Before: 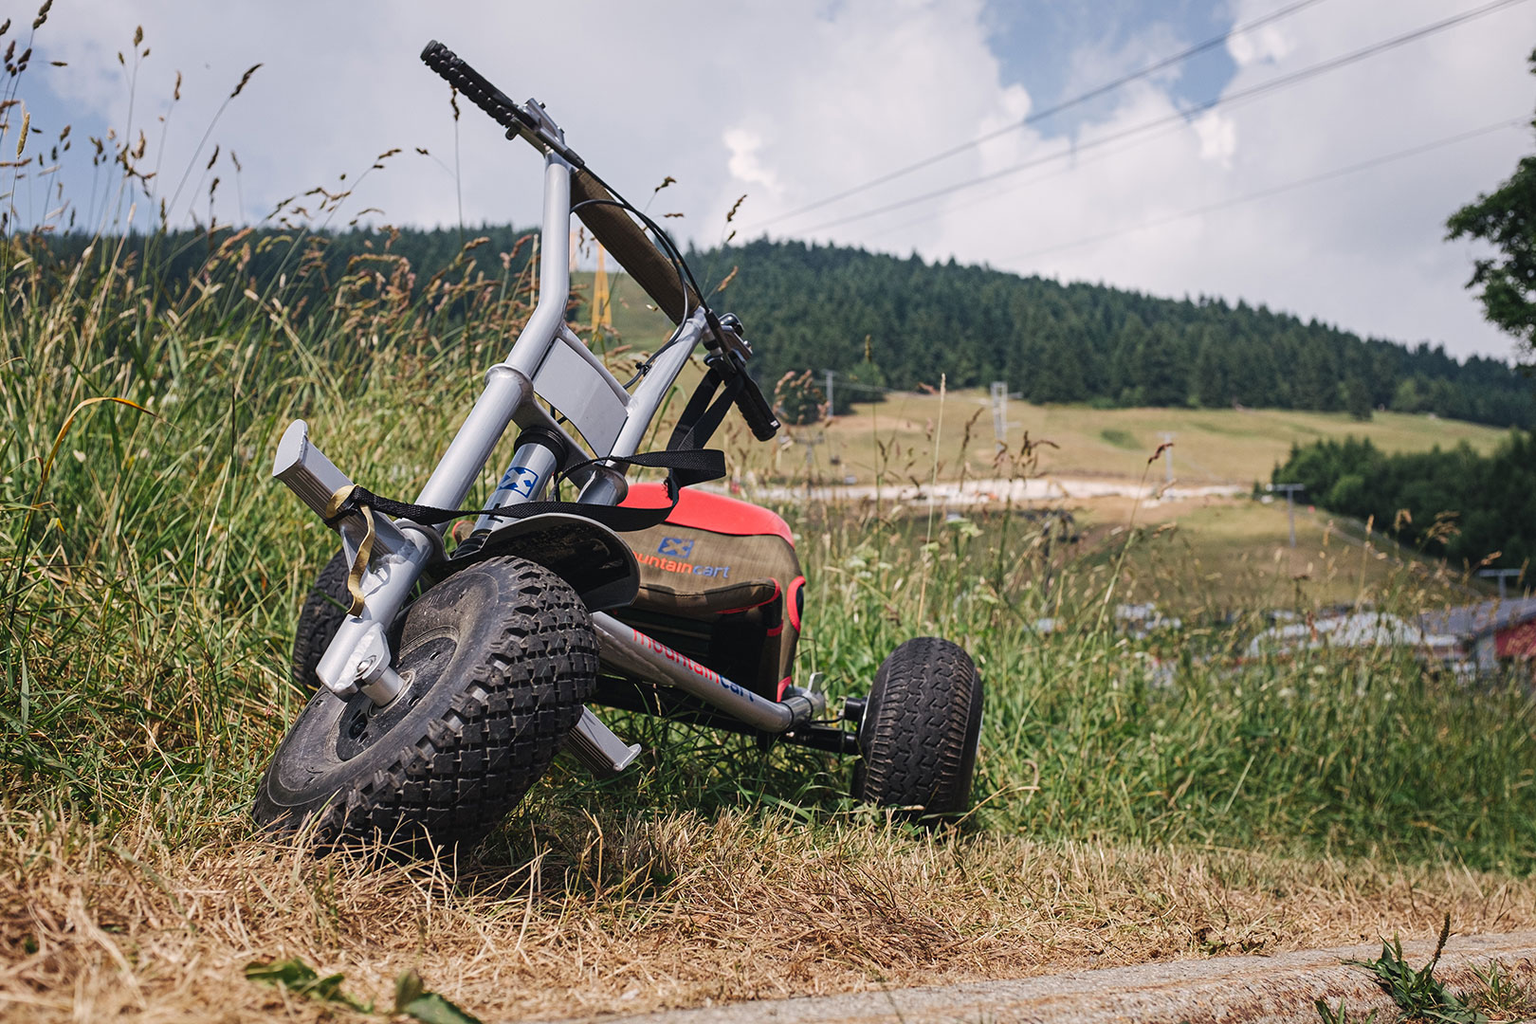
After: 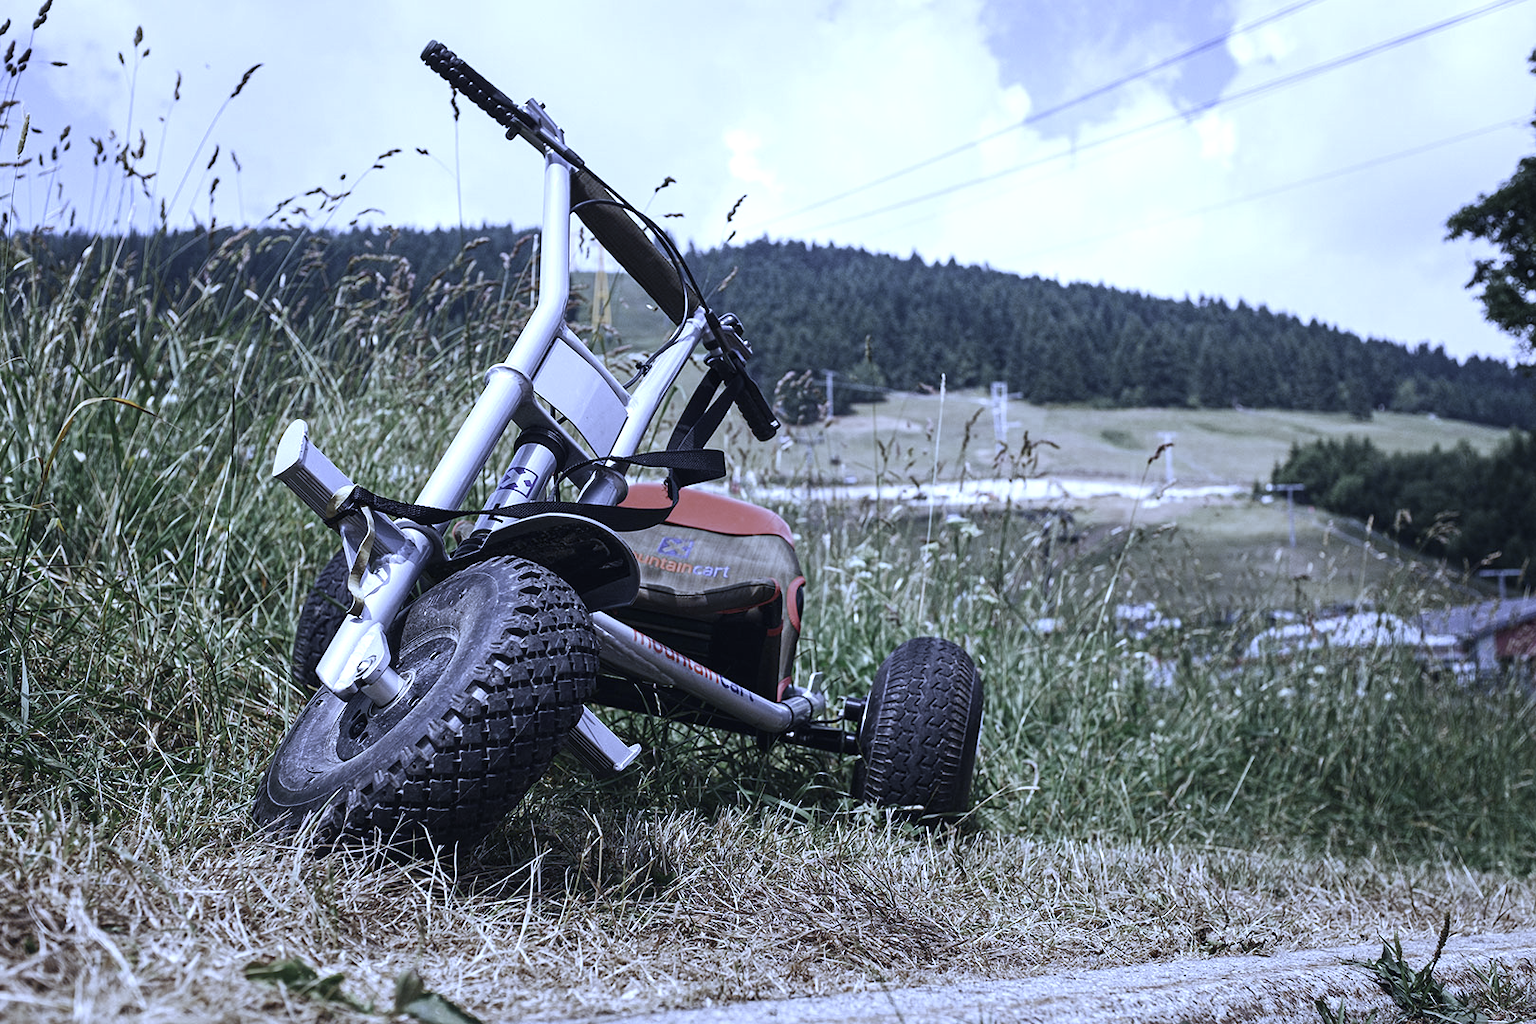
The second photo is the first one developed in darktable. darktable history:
color zones: curves: ch0 [(0, 0.5) (0.125, 0.4) (0.25, 0.5) (0.375, 0.4) (0.5, 0.4) (0.625, 0.6) (0.75, 0.6) (0.875, 0.5)]; ch1 [(0, 0.4) (0.125, 0.5) (0.25, 0.4) (0.375, 0.4) (0.5, 0.4) (0.625, 0.4) (0.75, 0.5) (0.875, 0.4)]; ch2 [(0, 0.6) (0.125, 0.5) (0.25, 0.5) (0.375, 0.6) (0.5, 0.6) (0.625, 0.5) (0.75, 0.5) (0.875, 0.5)]
white balance: red 0.766, blue 1.537
contrast brightness saturation: contrast 0.1, saturation -0.36
